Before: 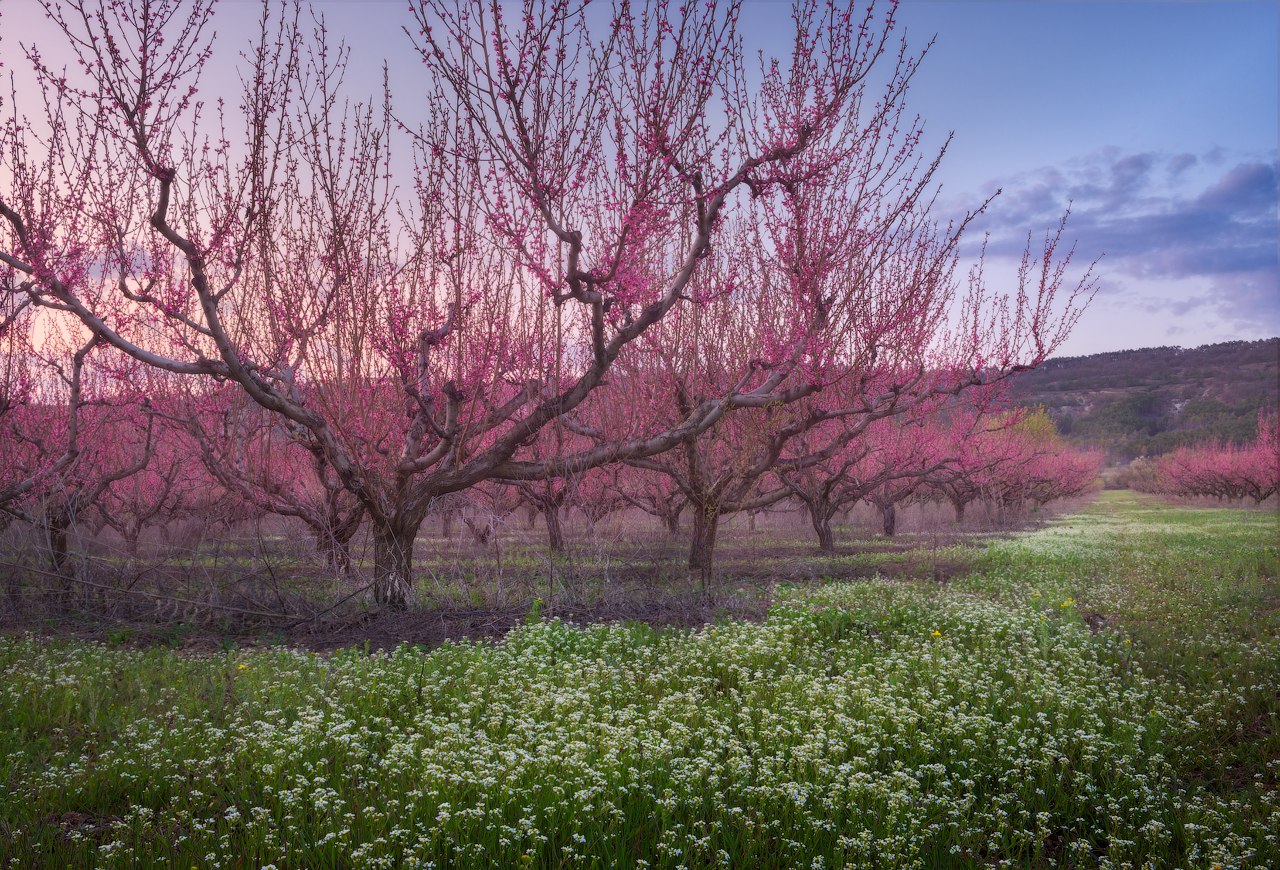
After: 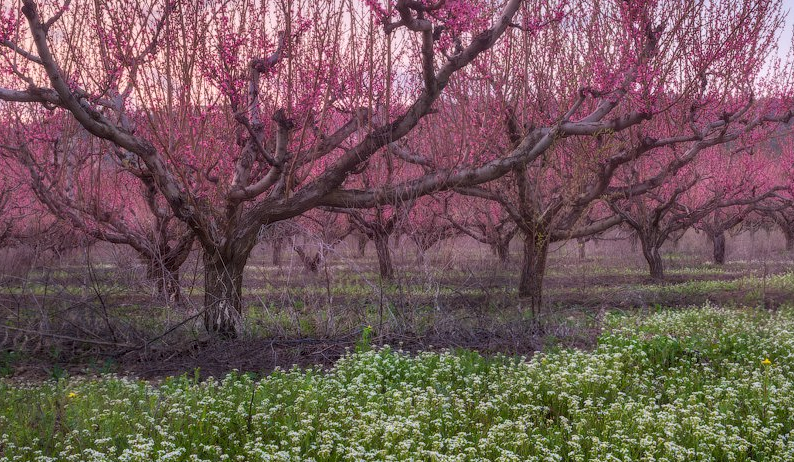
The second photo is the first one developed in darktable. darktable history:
crop: left 13.312%, top 31.28%, right 24.627%, bottom 15.582%
local contrast: on, module defaults
